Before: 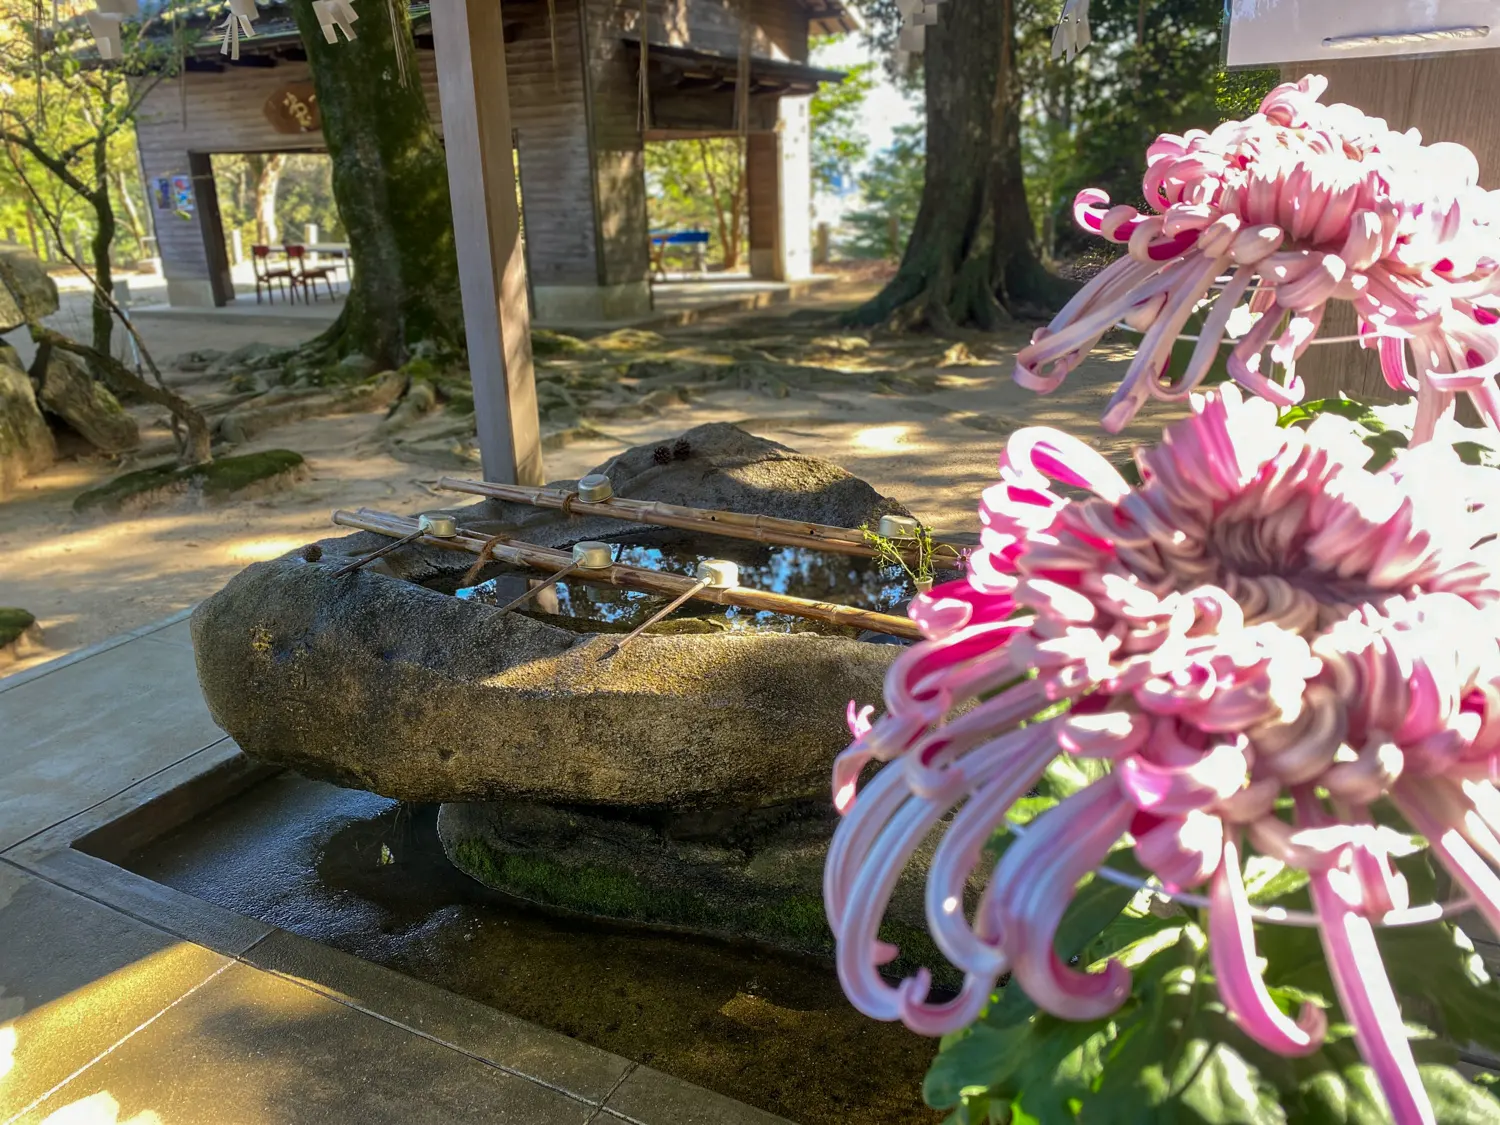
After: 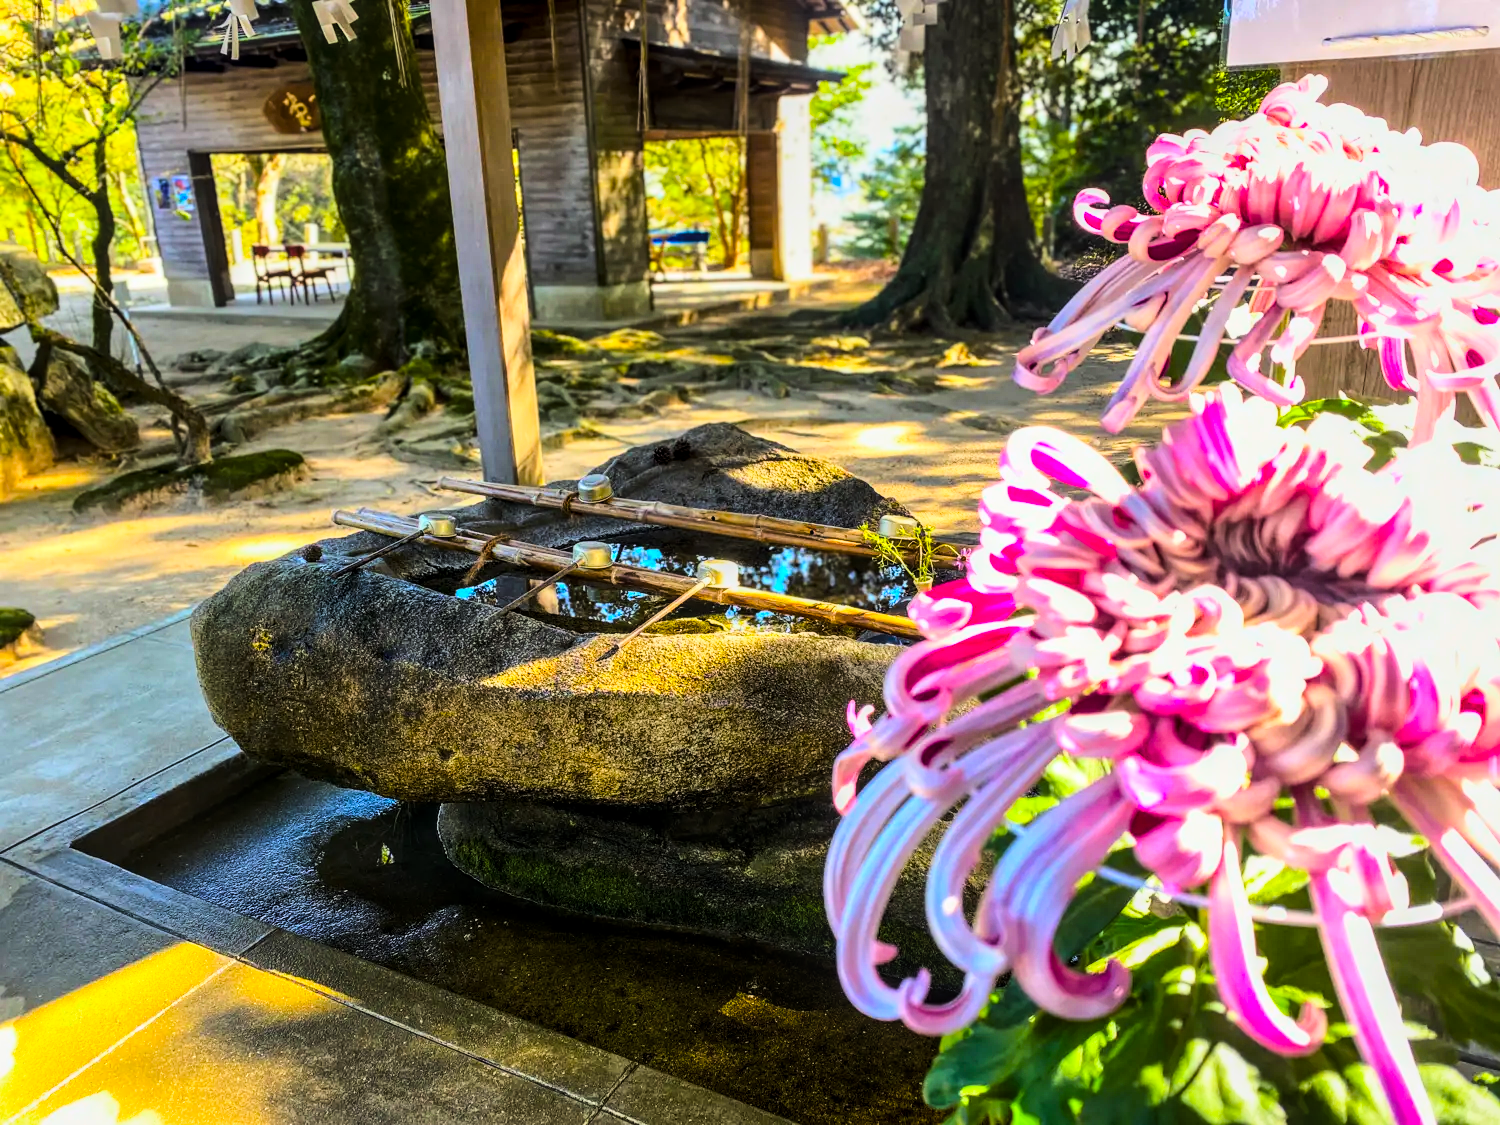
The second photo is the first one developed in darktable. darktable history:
color balance rgb: linear chroma grading › global chroma 15%, perceptual saturation grading › global saturation 30%
local contrast: on, module defaults
tone curve: curves: ch0 [(0, 0.026) (0.146, 0.158) (0.272, 0.34) (0.434, 0.625) (0.676, 0.871) (0.994, 0.955)], color space Lab, linked channels, preserve colors none
levels: levels [0.029, 0.545, 0.971]
